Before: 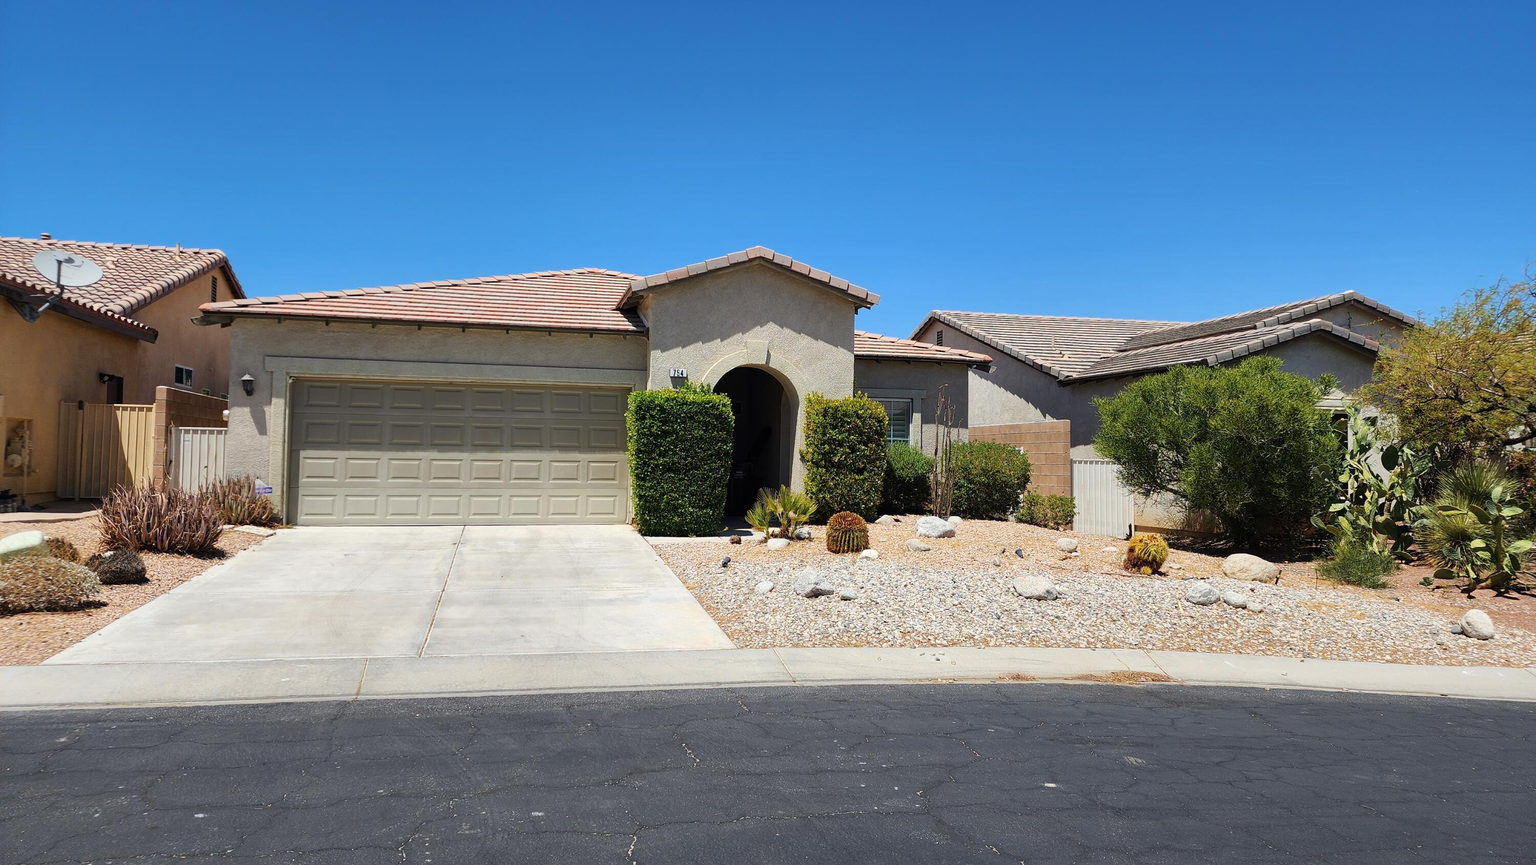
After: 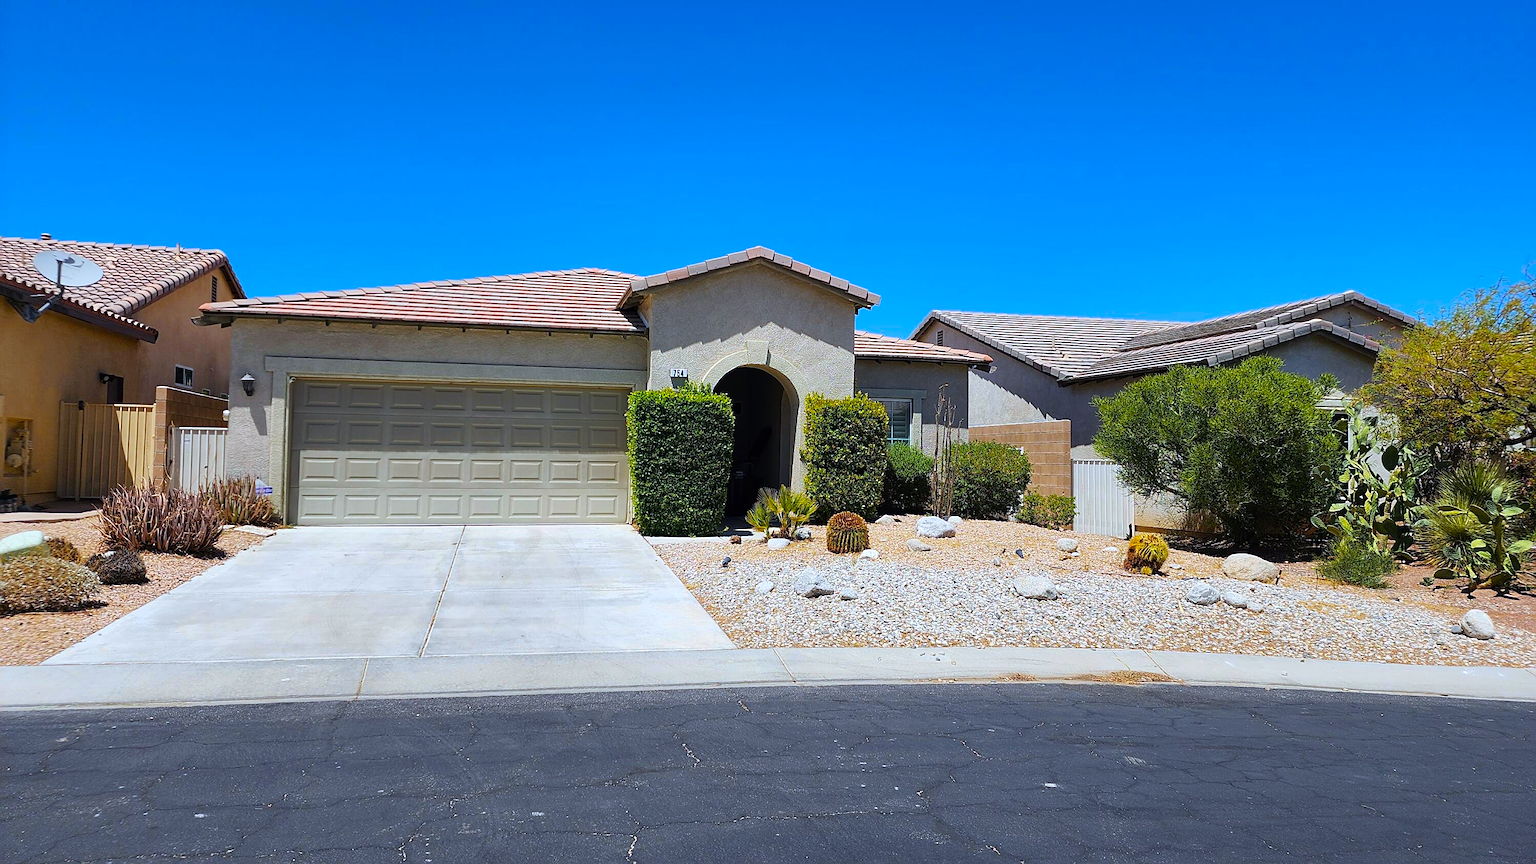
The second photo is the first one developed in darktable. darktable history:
sharpen: on, module defaults
color balance rgb: perceptual saturation grading › global saturation 30%, global vibrance 20%
white balance: red 0.954, blue 1.079
